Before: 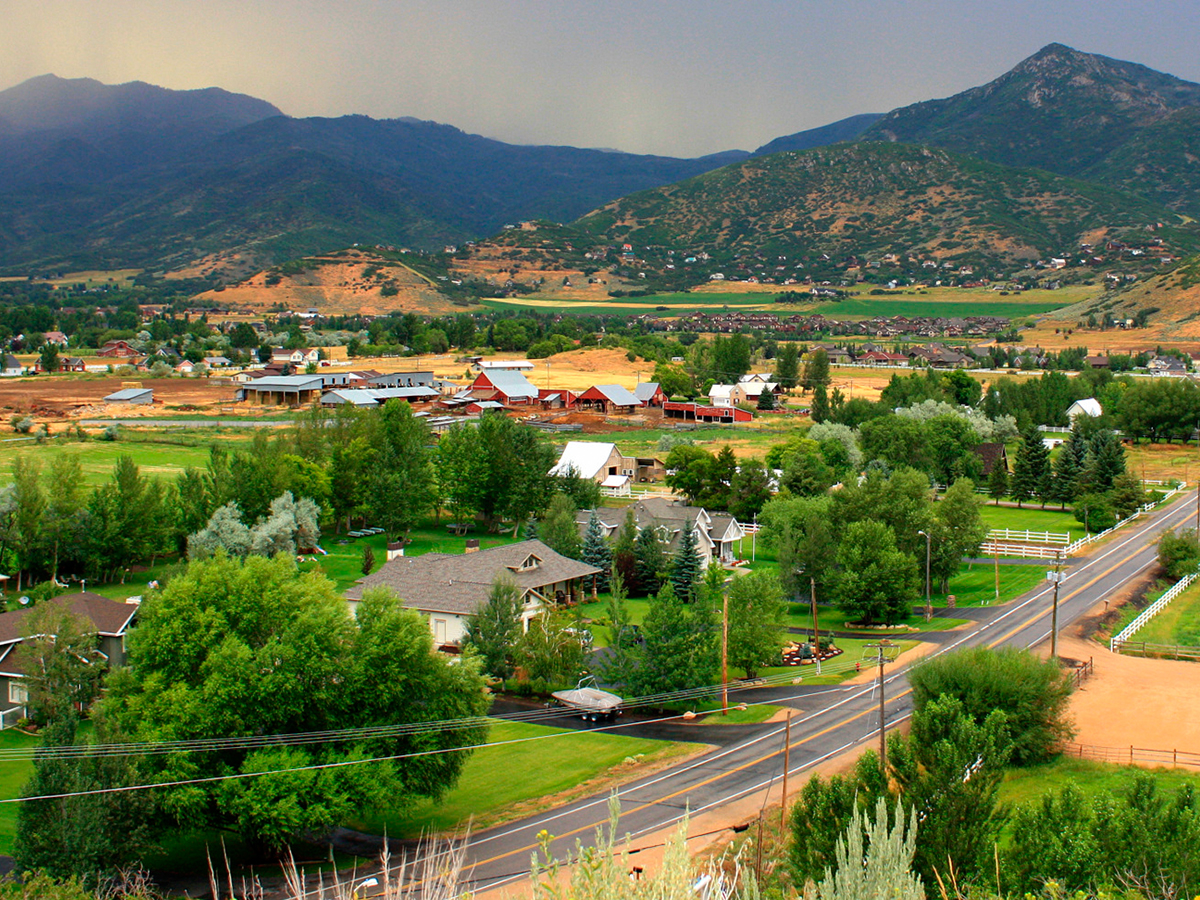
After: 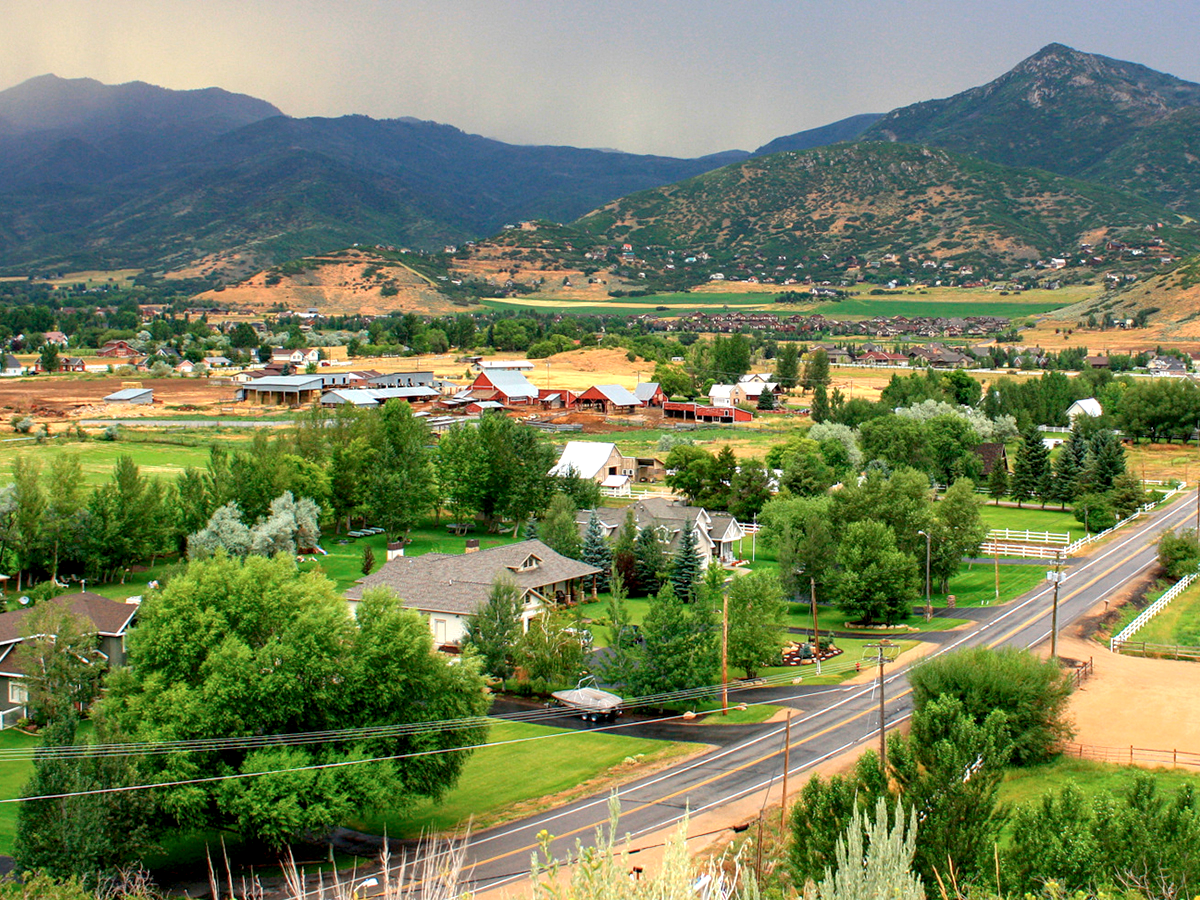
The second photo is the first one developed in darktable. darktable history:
exposure: black level correction 0.001, exposure 0.5 EV, compensate exposure bias true, compensate highlight preservation false
local contrast: highlights 83%, shadows 81%
color balance: contrast -15%
